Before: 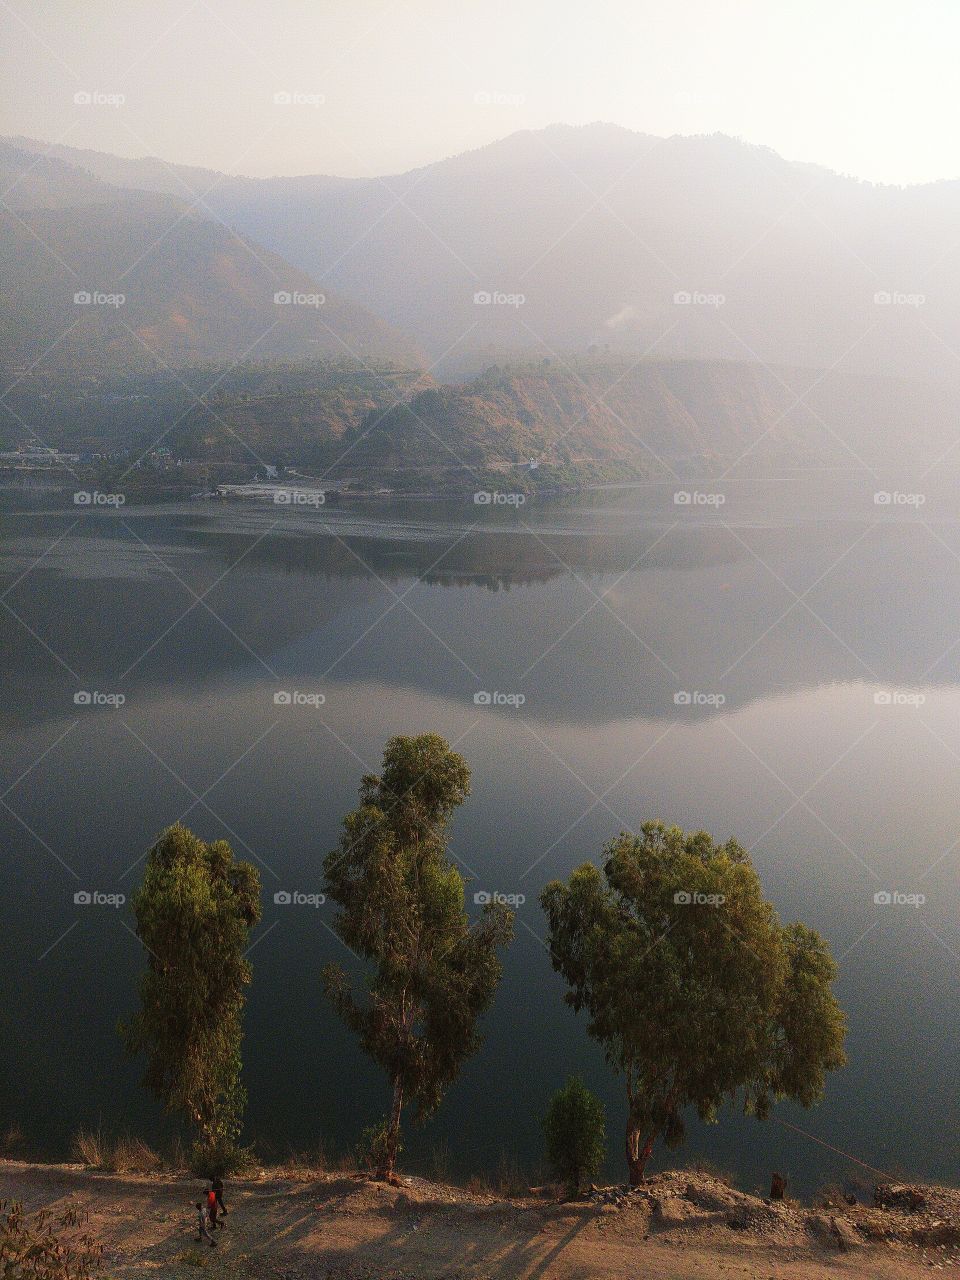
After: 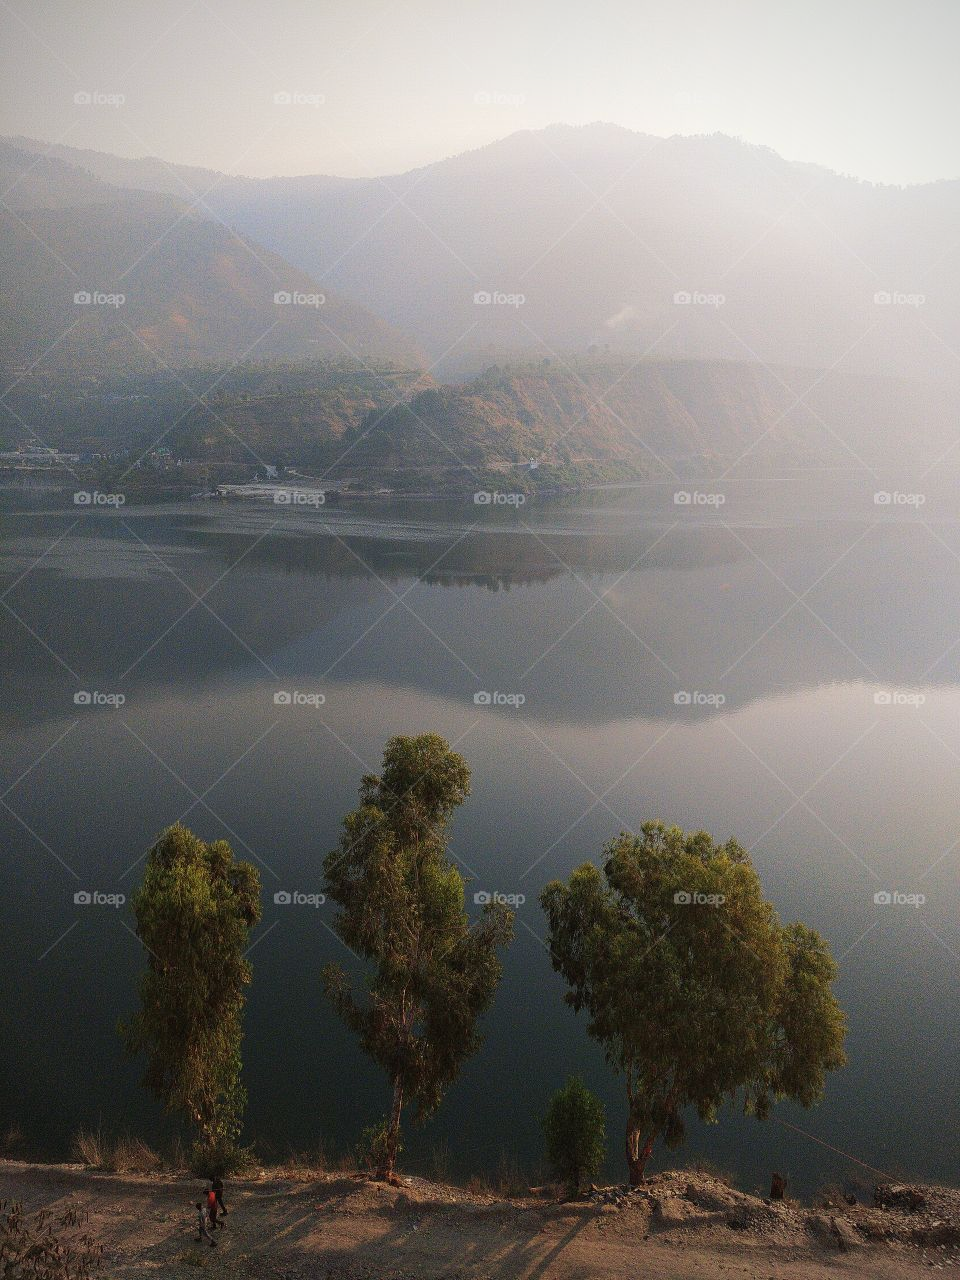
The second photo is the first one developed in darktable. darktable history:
vignetting: fall-off radius 61.06%
